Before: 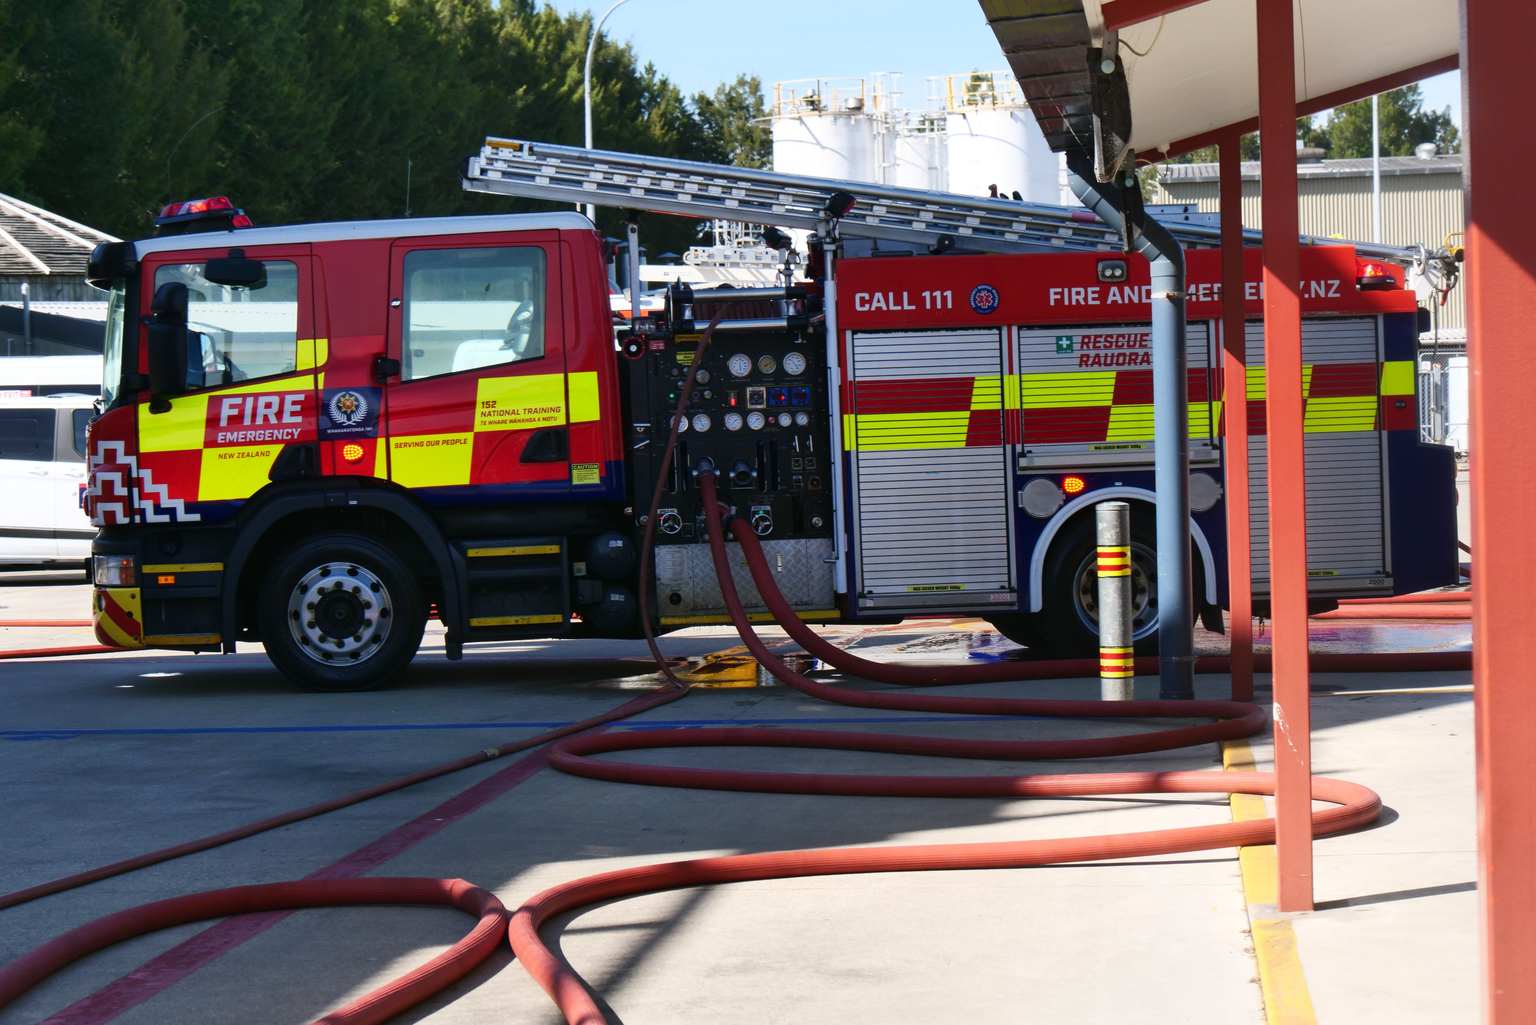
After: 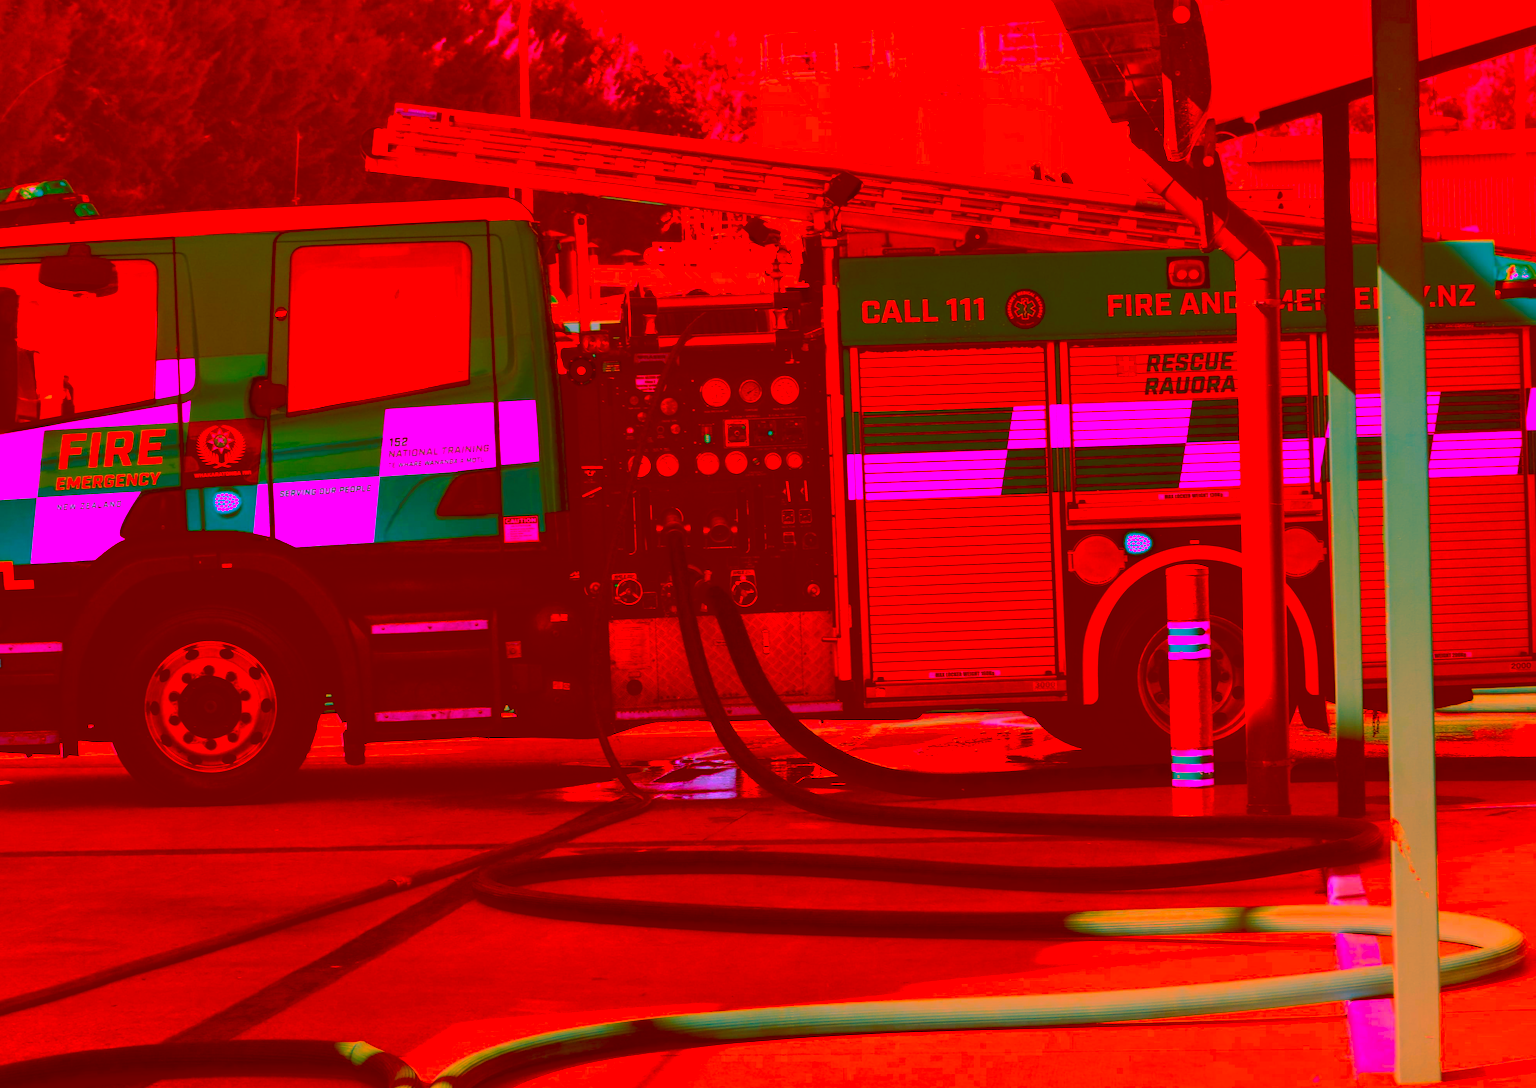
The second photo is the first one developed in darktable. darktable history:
crop: left 11.328%, top 5.398%, right 9.592%, bottom 10.601%
filmic rgb: black relative exposure -7.65 EV, white relative exposure 4.56 EV, hardness 3.61
color correction: highlights a* -39.33, highlights b* -39.89, shadows a* -39.93, shadows b* -39.3, saturation -2.94
tone equalizer: edges refinement/feathering 500, mask exposure compensation -1.25 EV, preserve details no
